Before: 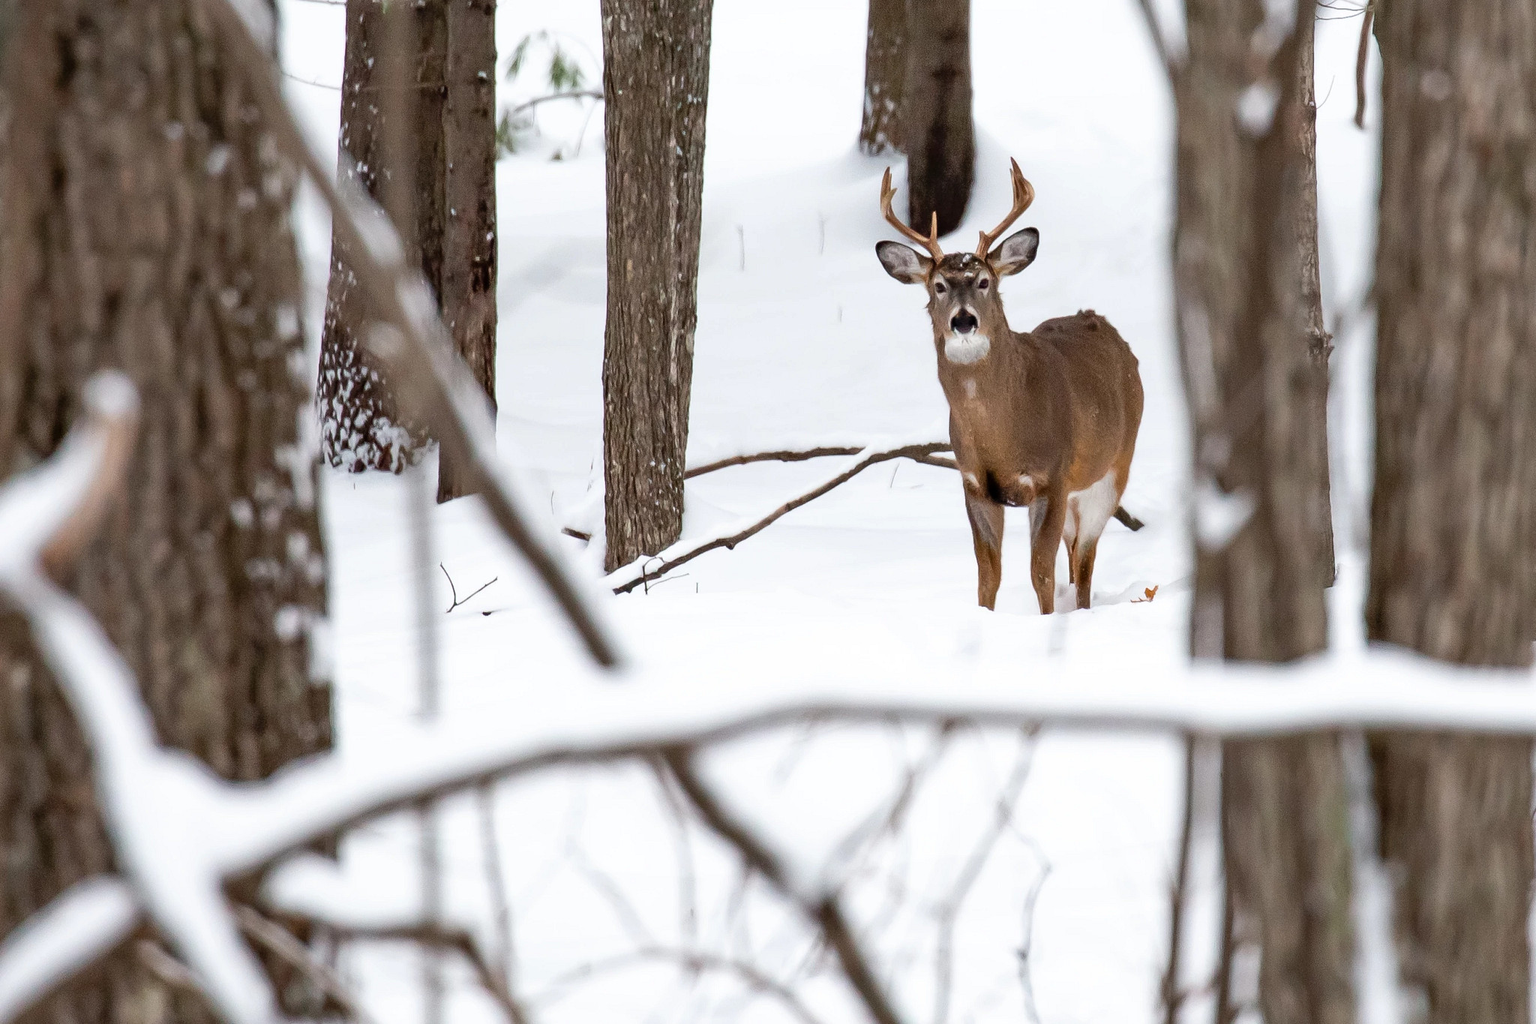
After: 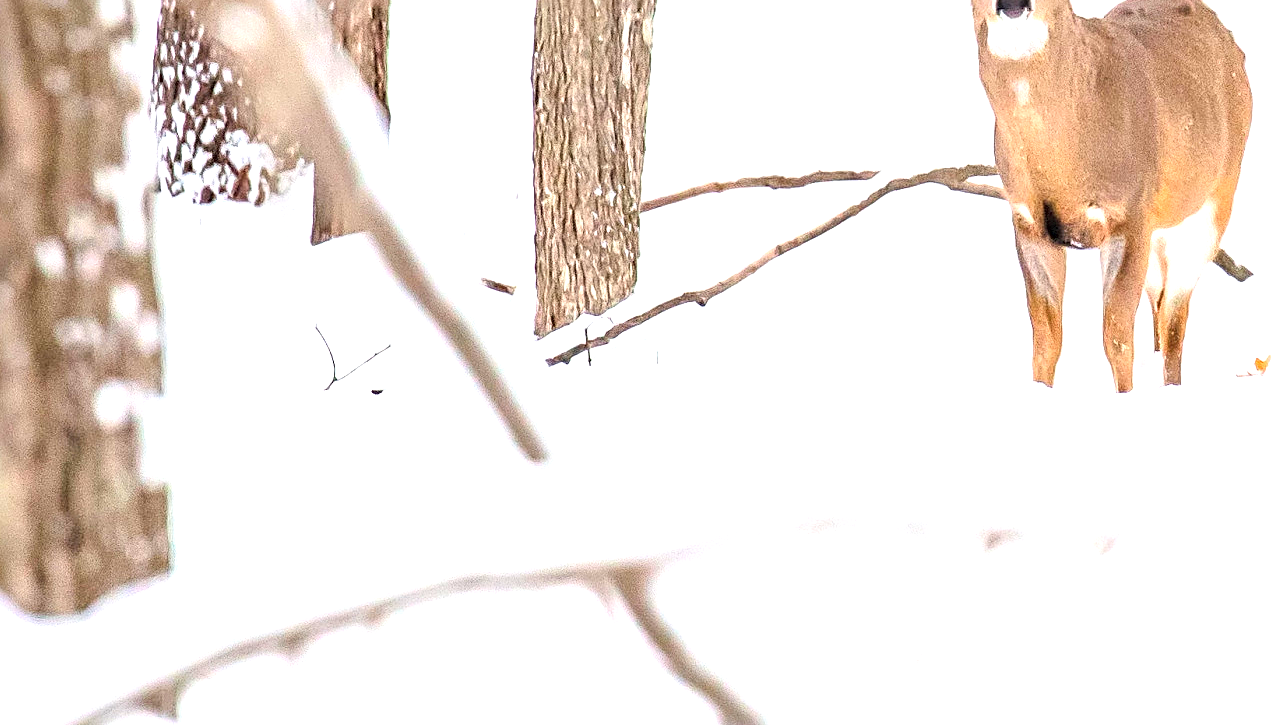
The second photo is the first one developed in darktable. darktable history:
crop: left 13.312%, top 31.28%, right 24.627%, bottom 15.582%
exposure: black level correction 0, exposure 1.675 EV, compensate exposure bias true, compensate highlight preservation false
sharpen: radius 3.119
contrast brightness saturation: contrast 0.1, brightness 0.3, saturation 0.14
